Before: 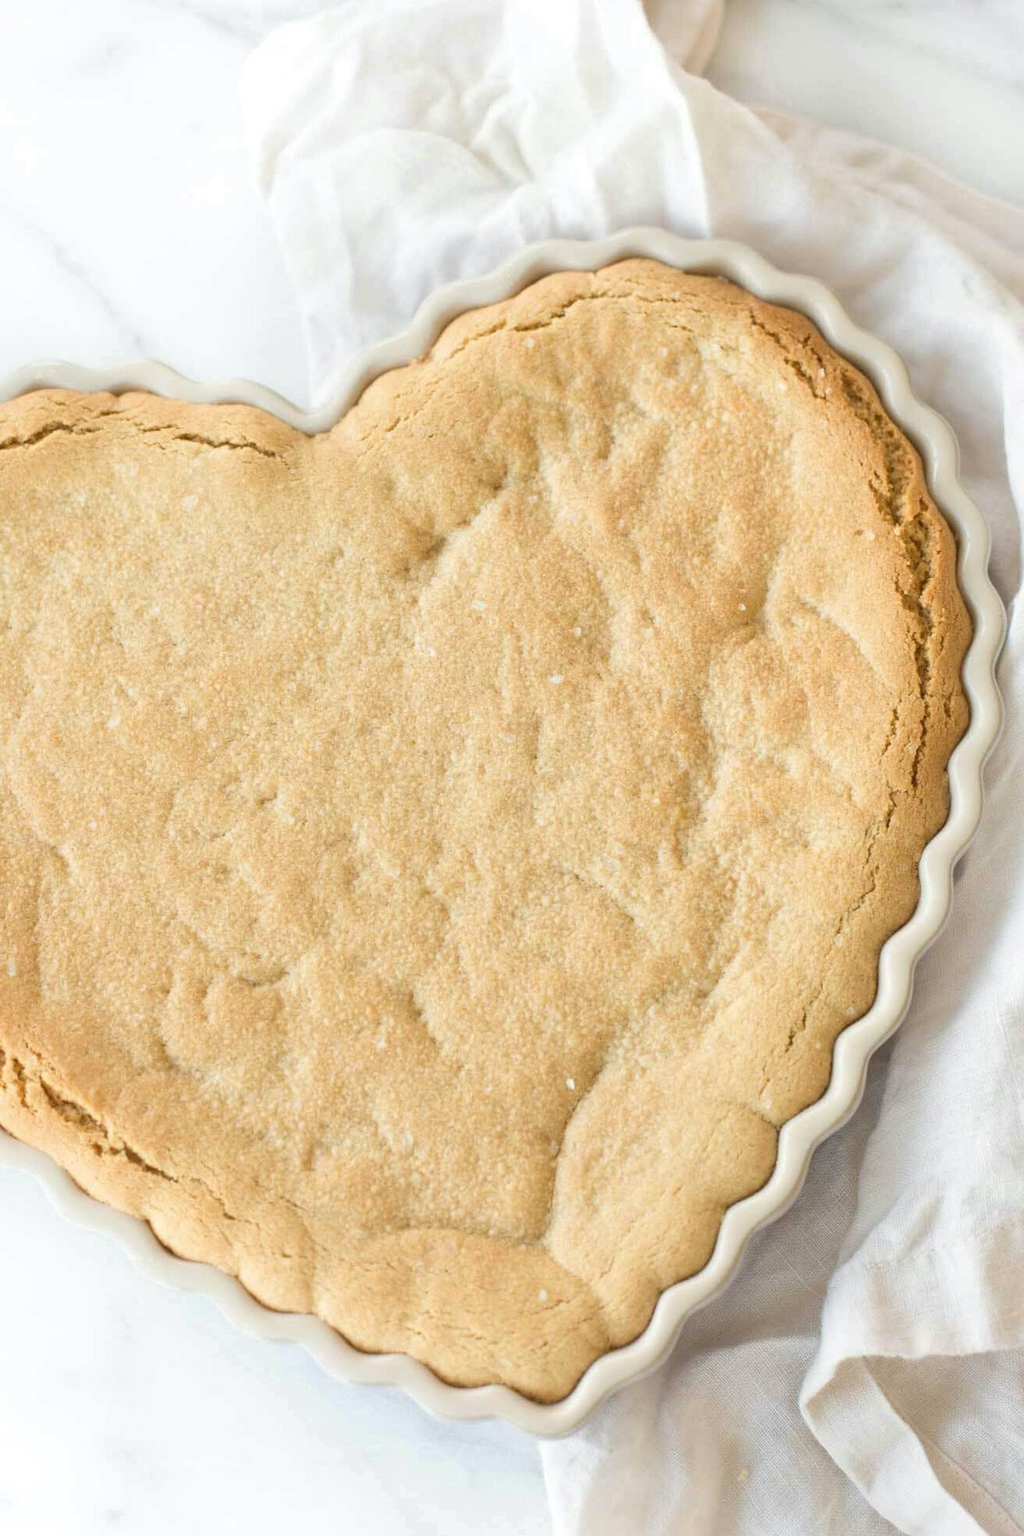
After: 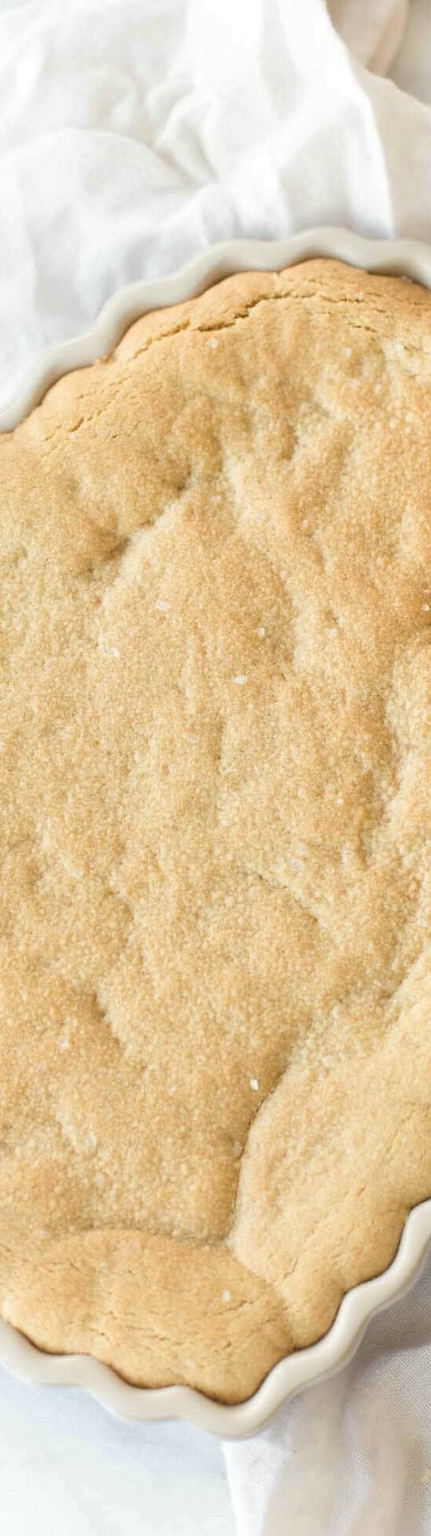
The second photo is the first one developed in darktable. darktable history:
crop: left 30.948%, right 26.947%
